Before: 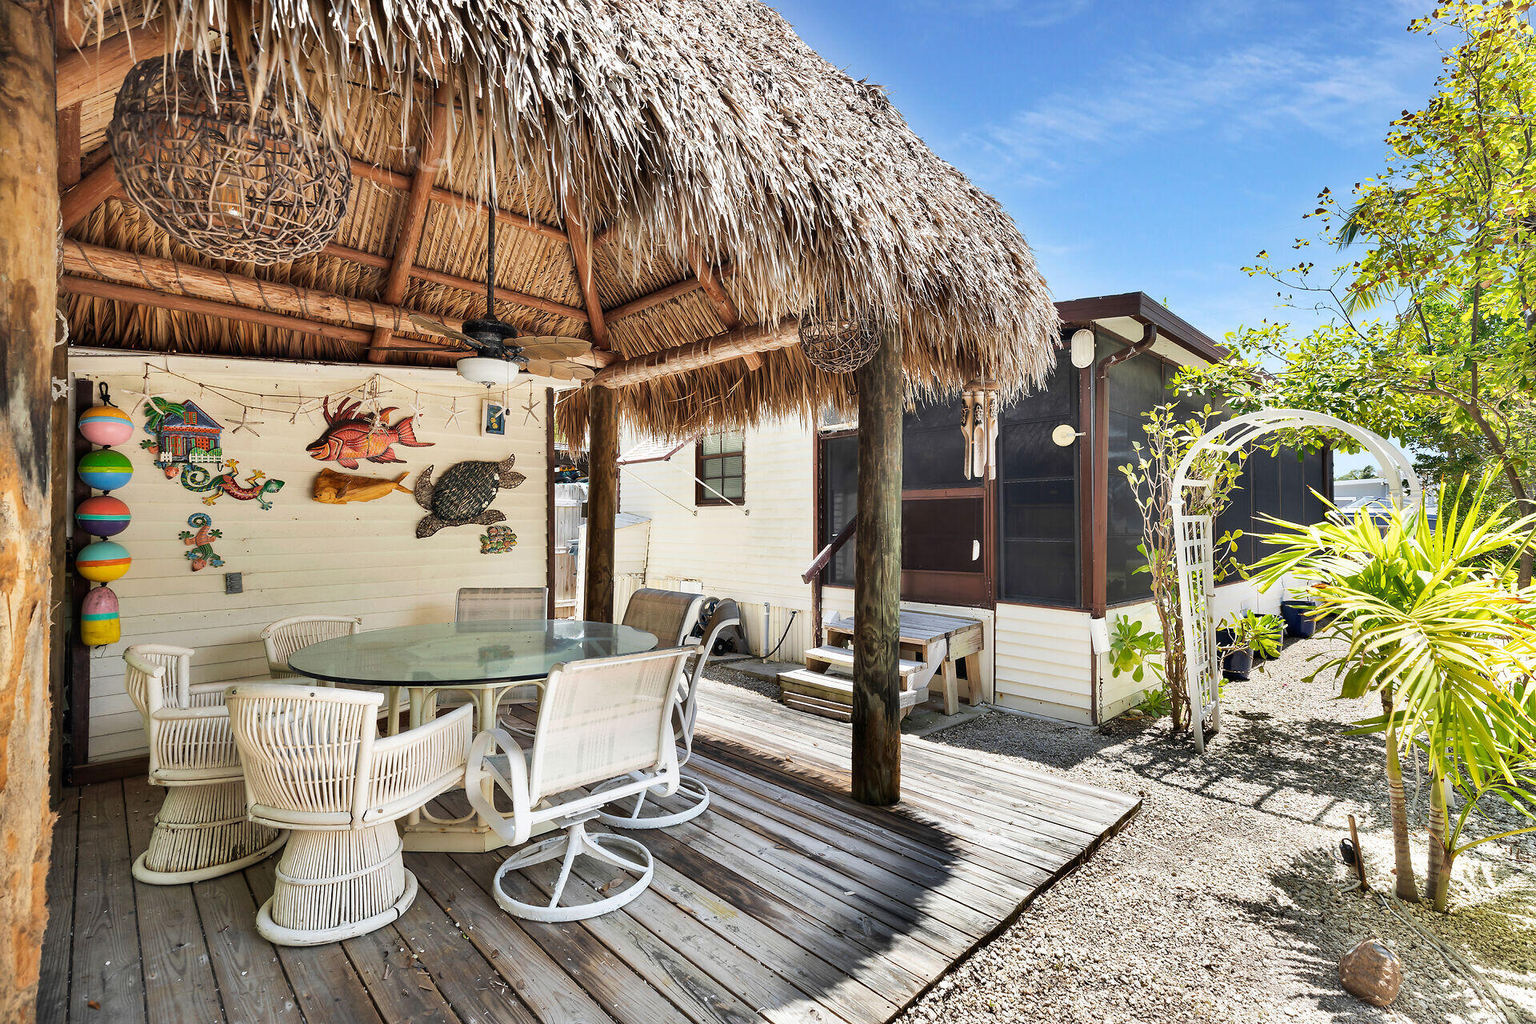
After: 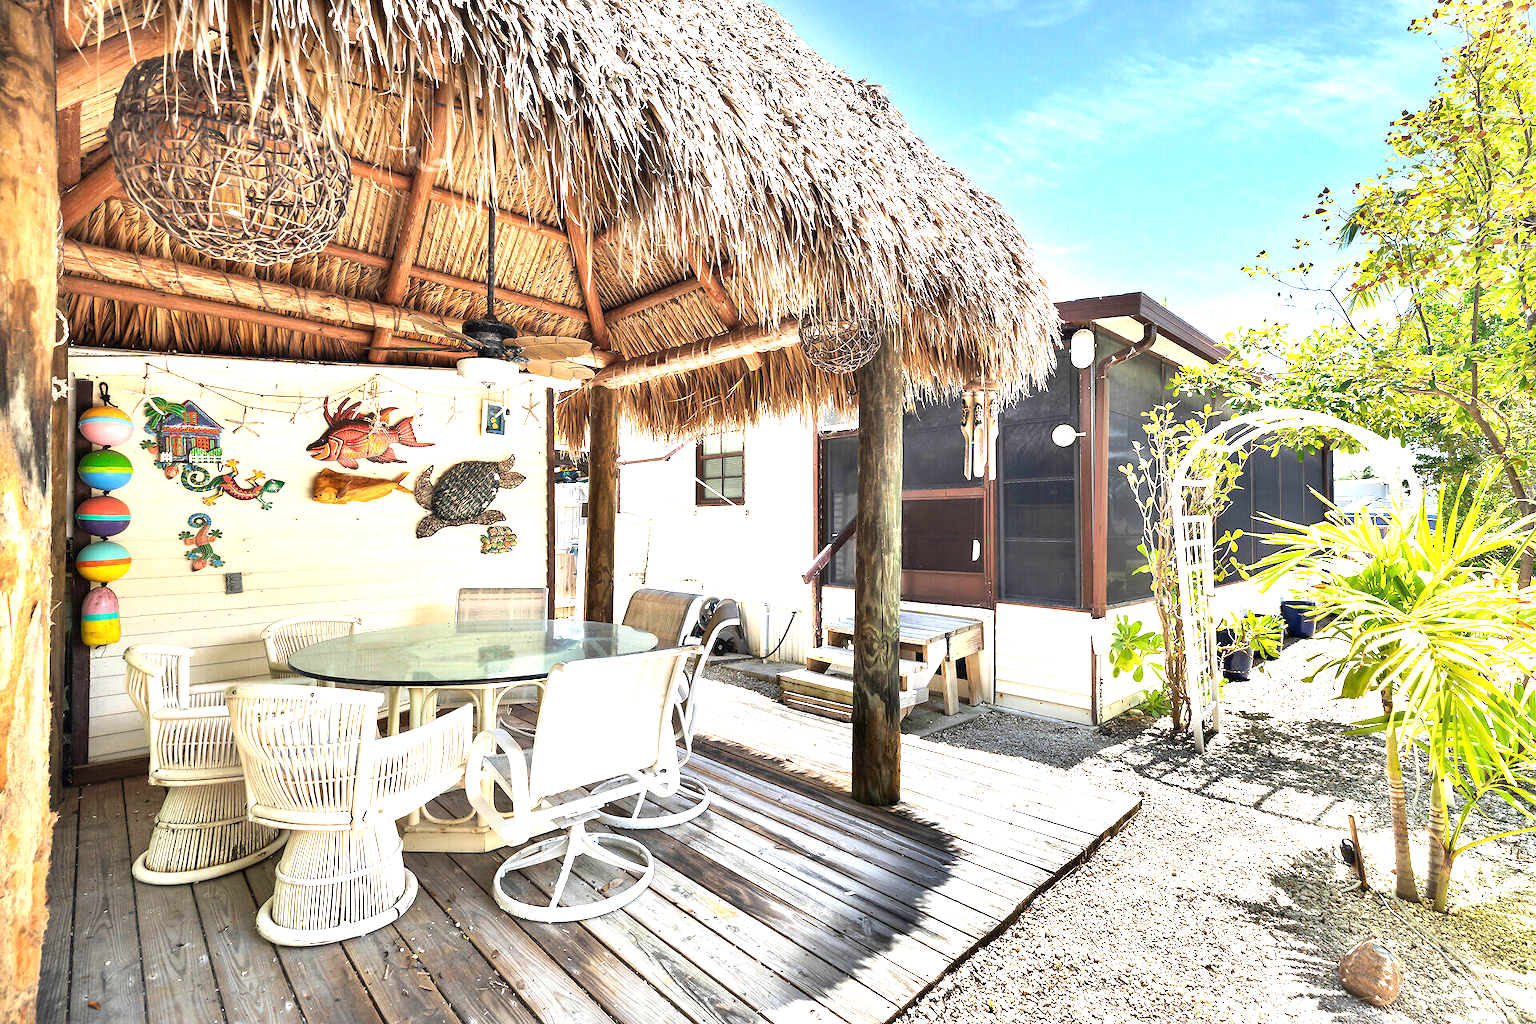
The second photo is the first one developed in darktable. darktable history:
exposure: black level correction 0, exposure 1.192 EV, compensate highlight preservation false
